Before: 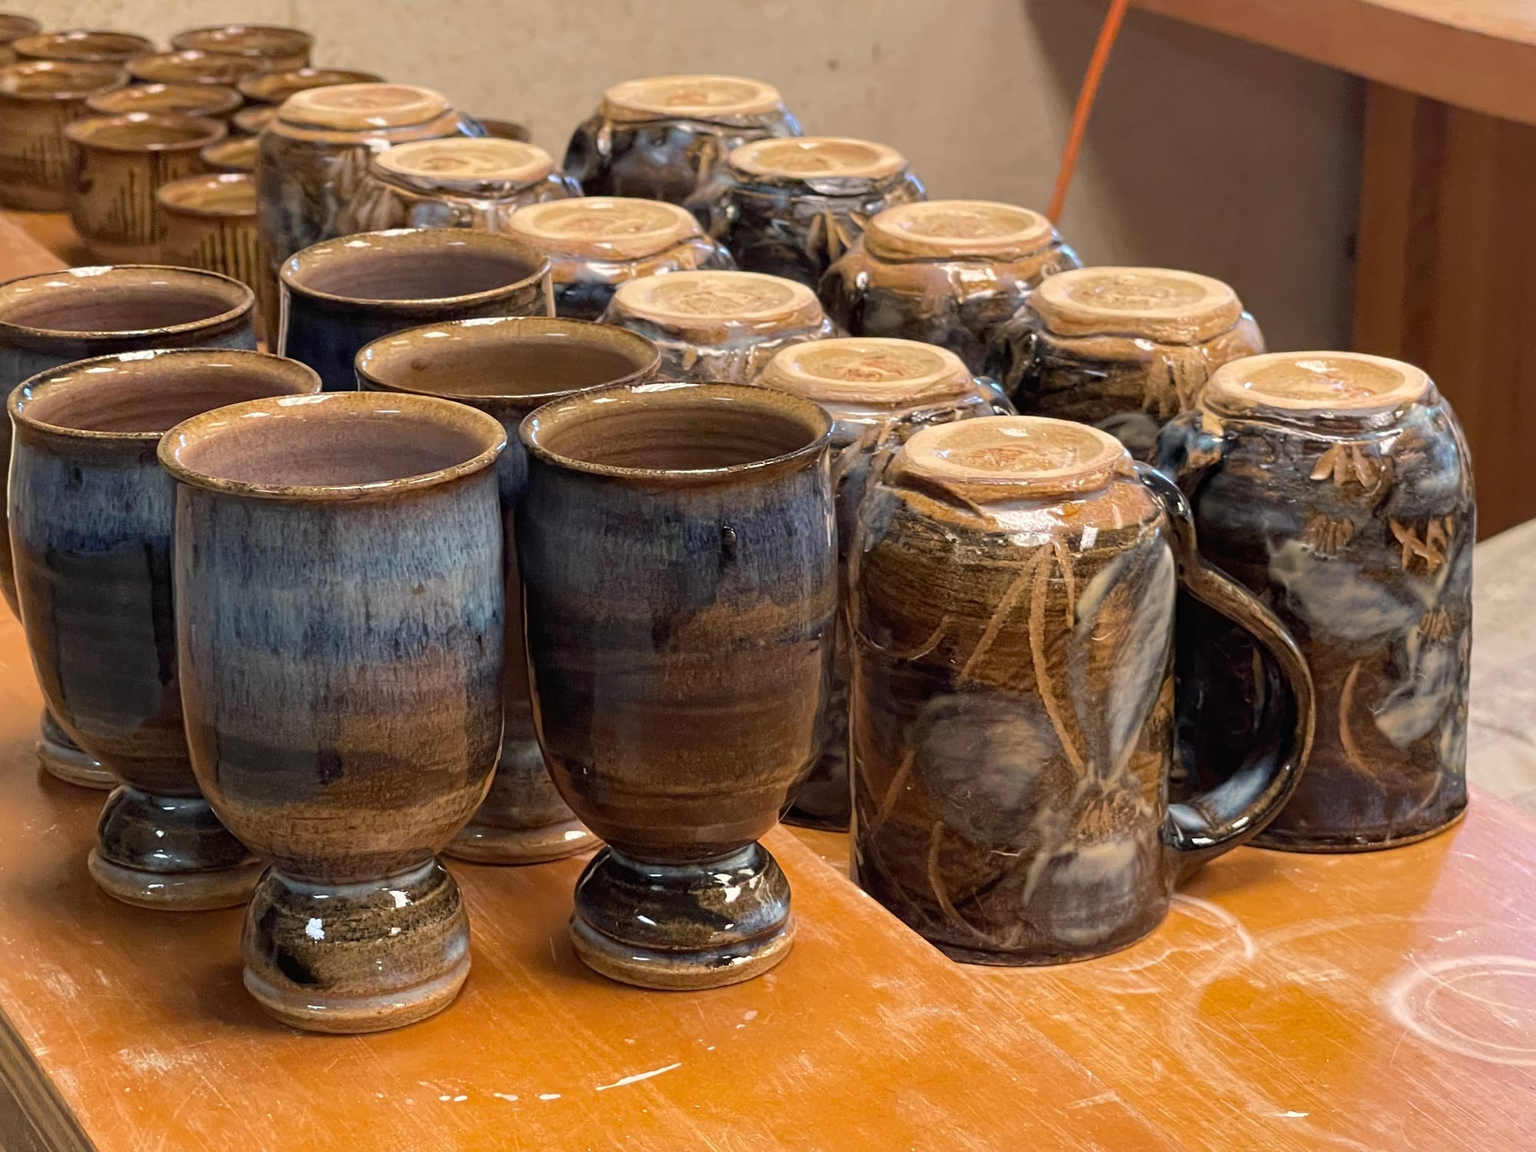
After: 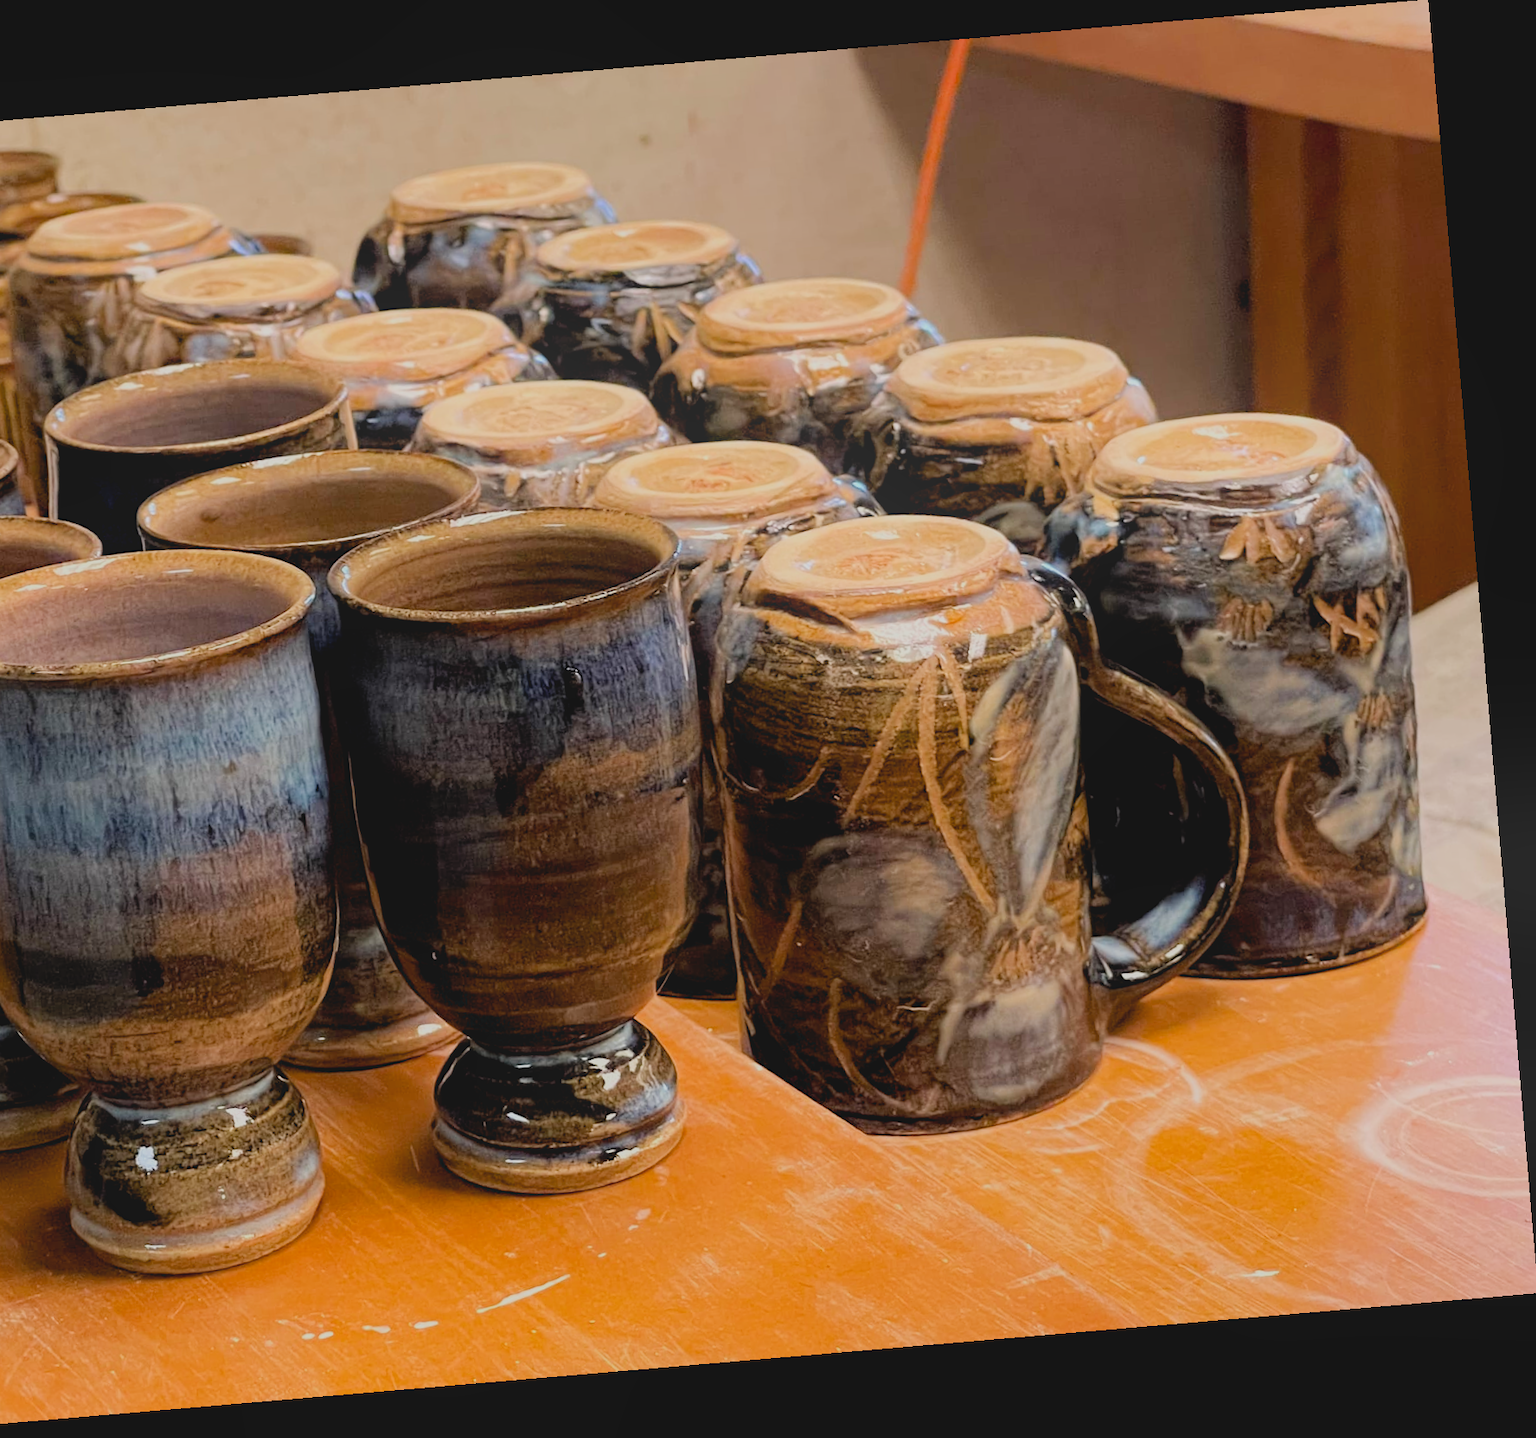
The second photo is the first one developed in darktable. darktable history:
rotate and perspective: rotation -4.86°, automatic cropping off
filmic rgb: black relative exposure -7.32 EV, white relative exposure 5.09 EV, hardness 3.2
exposure: black level correction 0.009, exposure 0.119 EV, compensate highlight preservation false
crop: left 16.145%
contrast brightness saturation: contrast -0.1, brightness 0.05, saturation 0.08
bloom: on, module defaults
